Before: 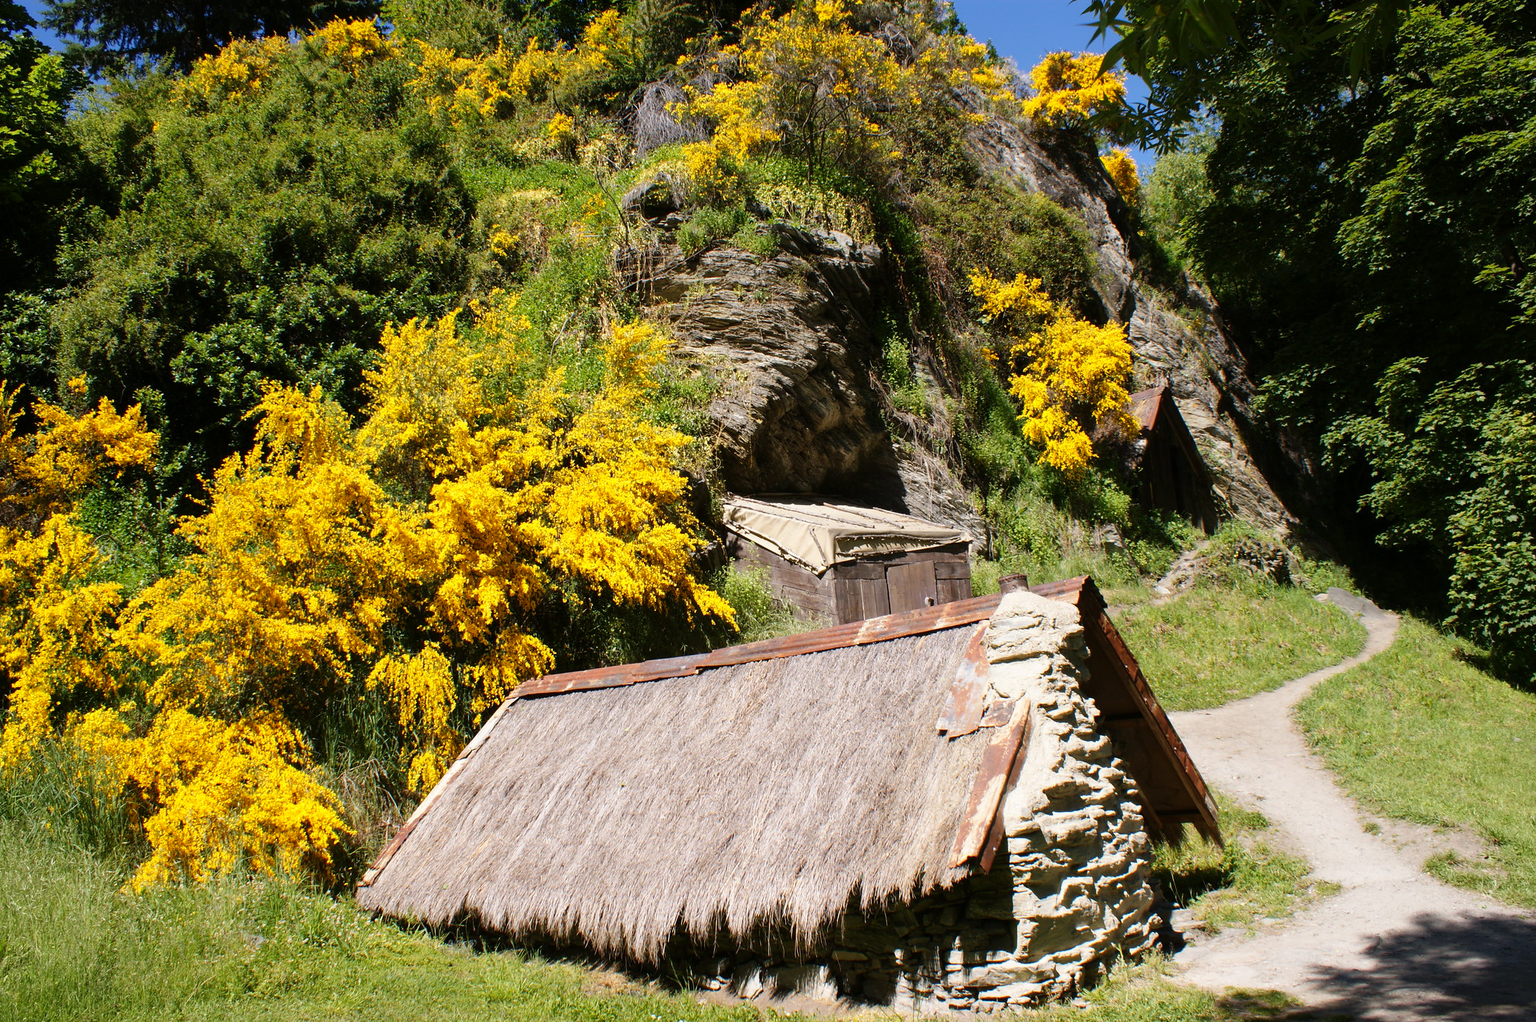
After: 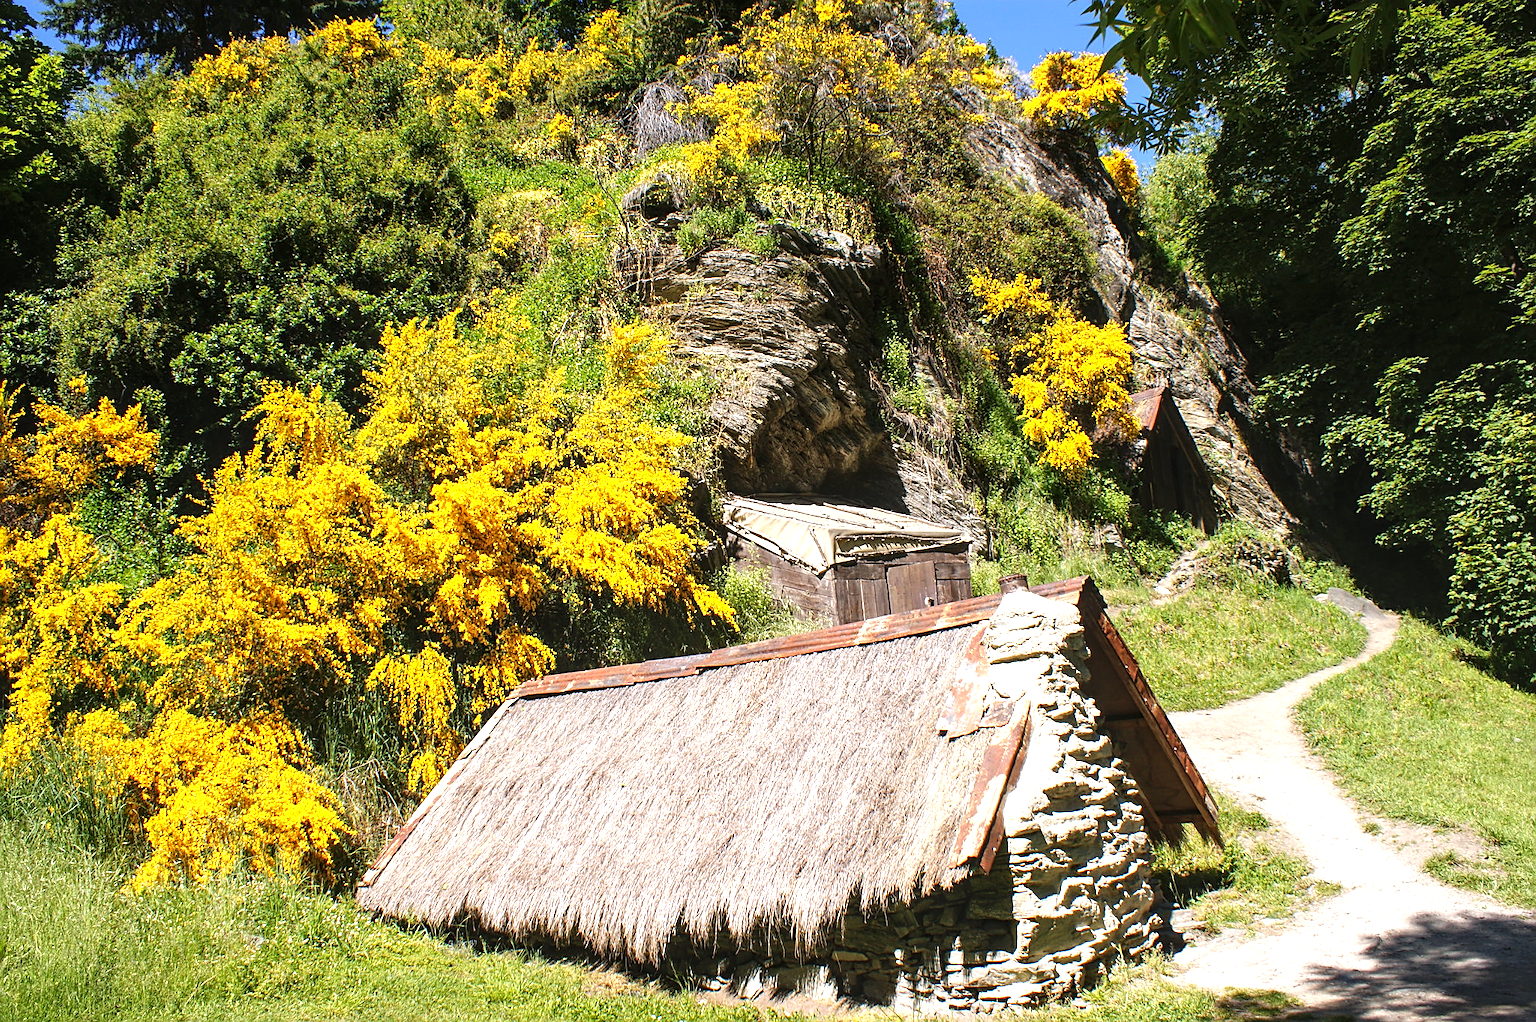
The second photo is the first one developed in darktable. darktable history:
exposure: black level correction 0, exposure 0.696 EV, compensate exposure bias true, compensate highlight preservation false
local contrast: on, module defaults
sharpen: on, module defaults
